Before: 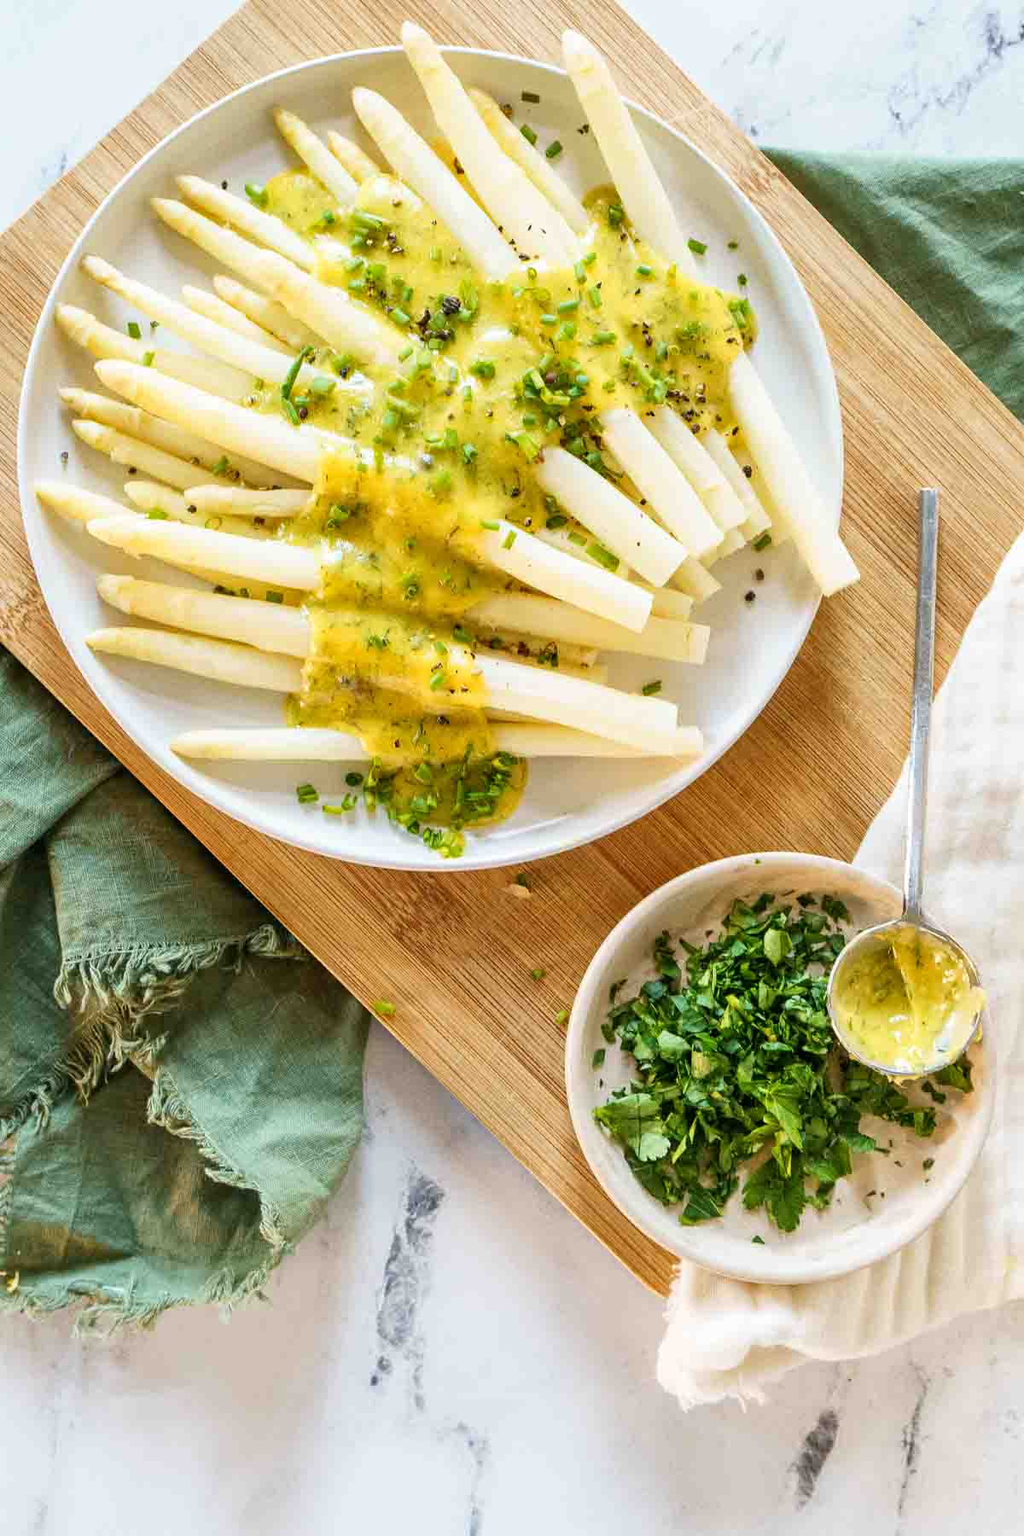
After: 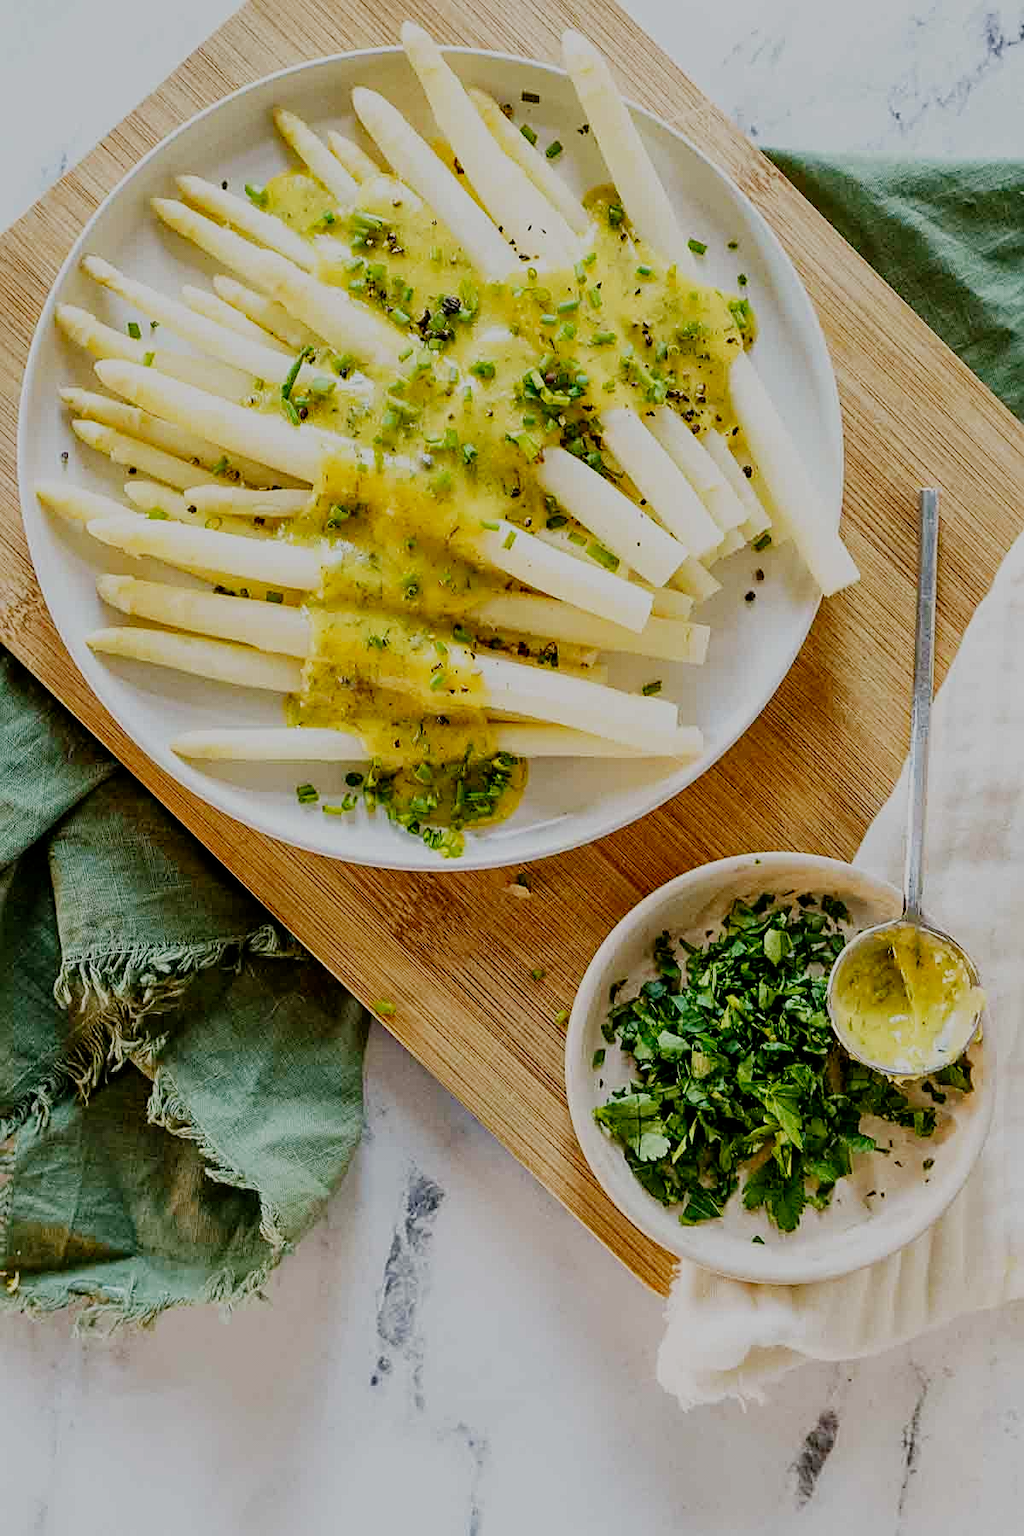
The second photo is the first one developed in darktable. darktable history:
sharpen: on, module defaults
filmic rgb: middle gray luminance 29%, black relative exposure -10.3 EV, white relative exposure 5.5 EV, threshold 6 EV, target black luminance 0%, hardness 3.95, latitude 2.04%, contrast 1.132, highlights saturation mix 5%, shadows ↔ highlights balance 15.11%, preserve chrominance no, color science v3 (2019), use custom middle-gray values true, iterations of high-quality reconstruction 0, enable highlight reconstruction true
